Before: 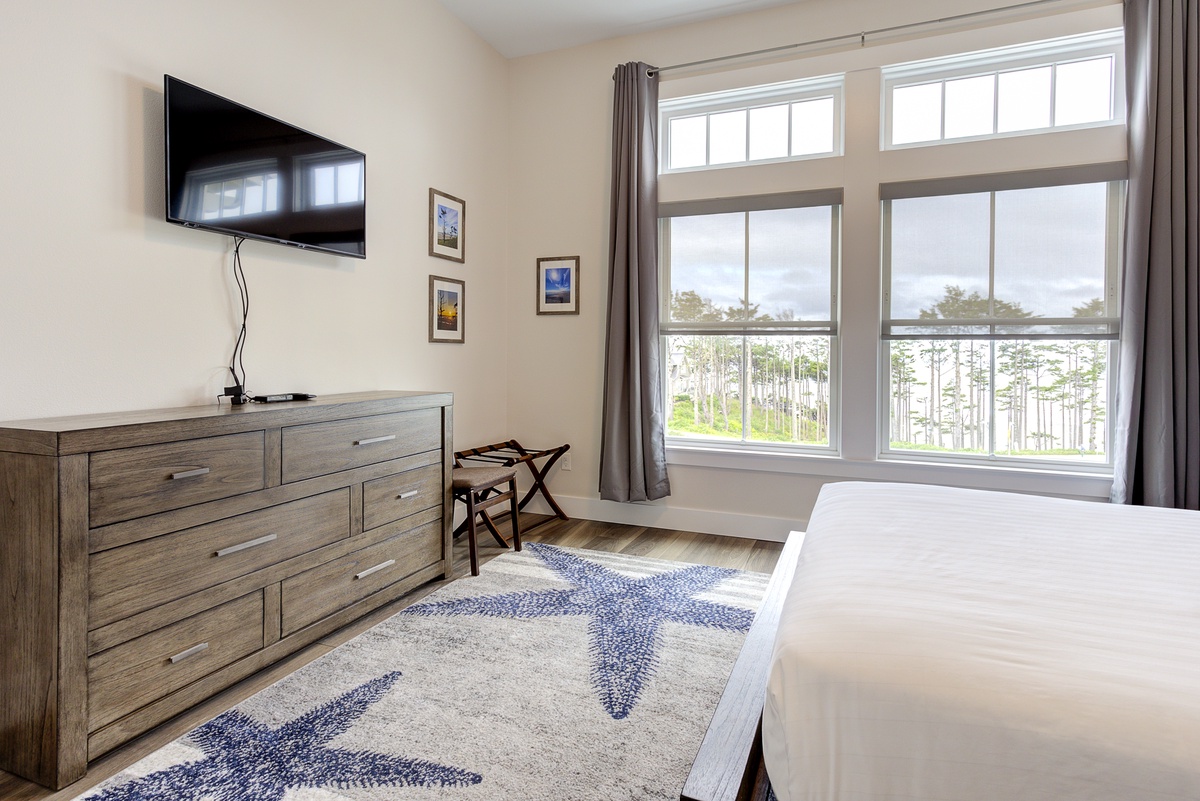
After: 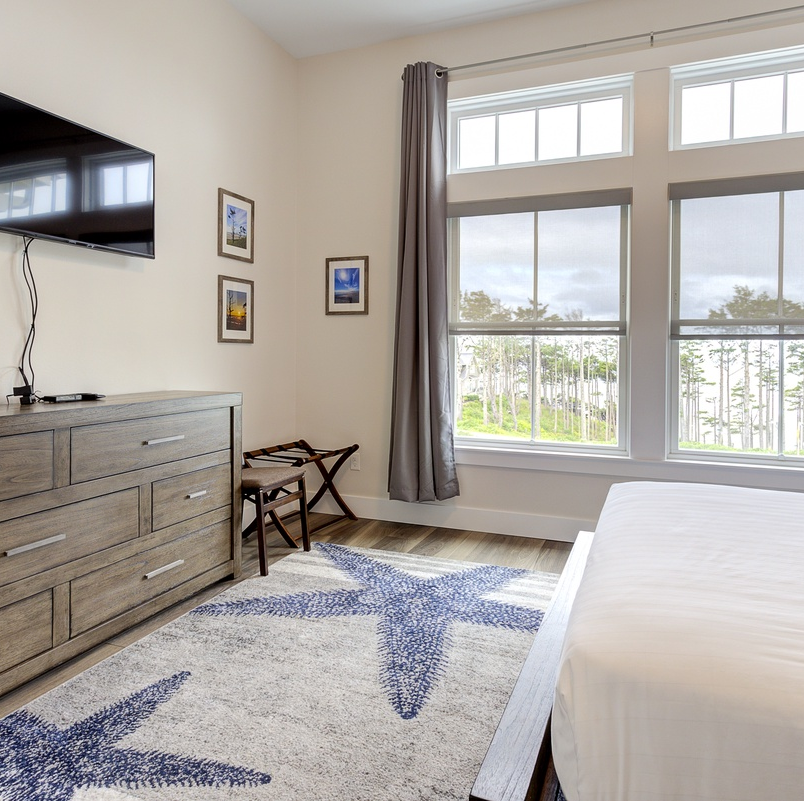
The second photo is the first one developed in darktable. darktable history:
crop and rotate: left 17.633%, right 15.304%
